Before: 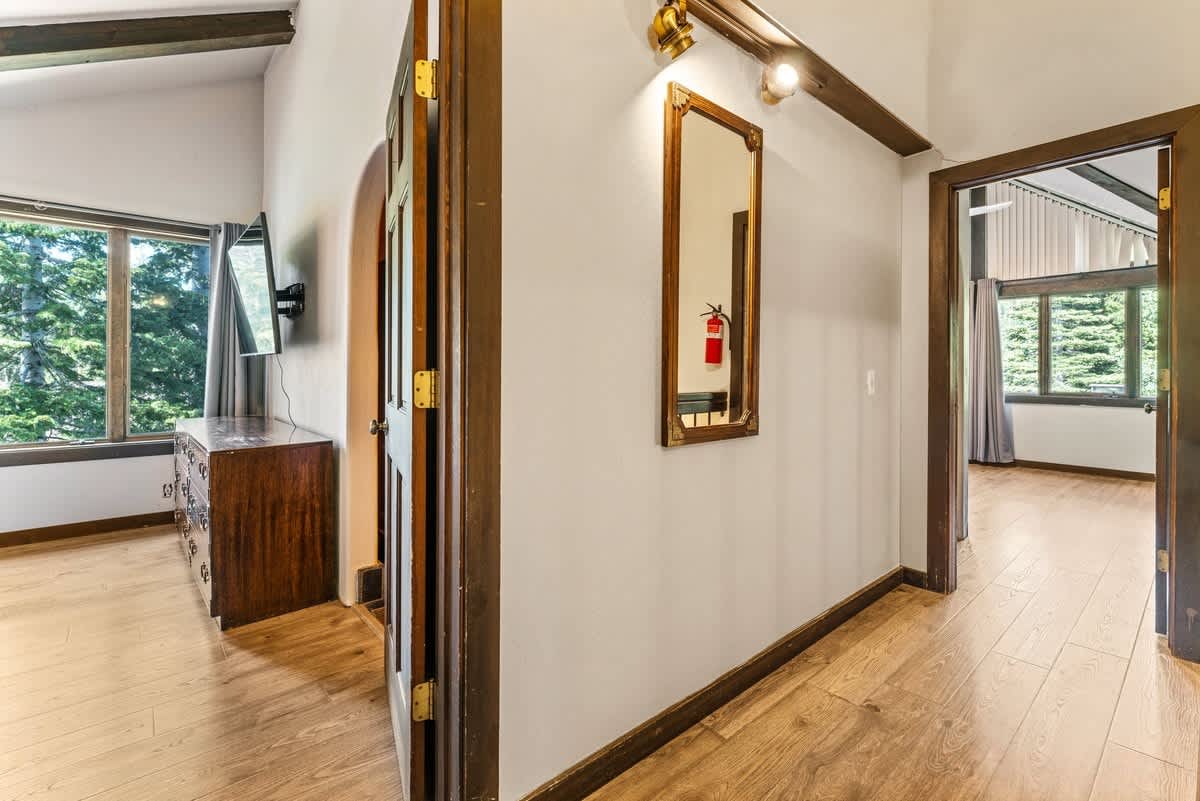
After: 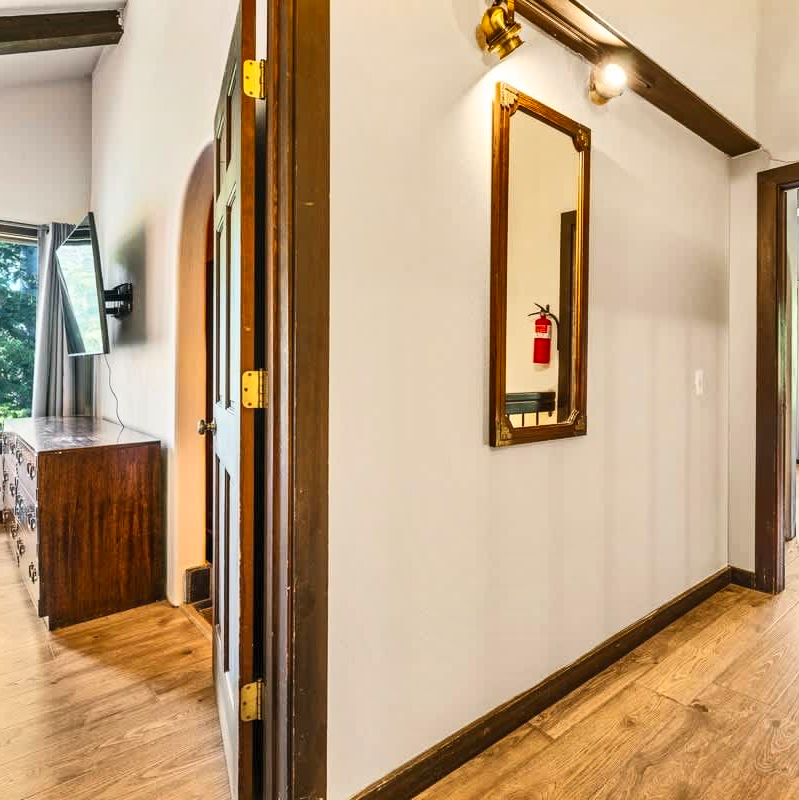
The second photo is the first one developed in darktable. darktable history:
contrast brightness saturation: contrast 0.2, brightness 0.16, saturation 0.22
crop and rotate: left 14.385%, right 18.948%
shadows and highlights: shadows 25, highlights -48, soften with gaussian
